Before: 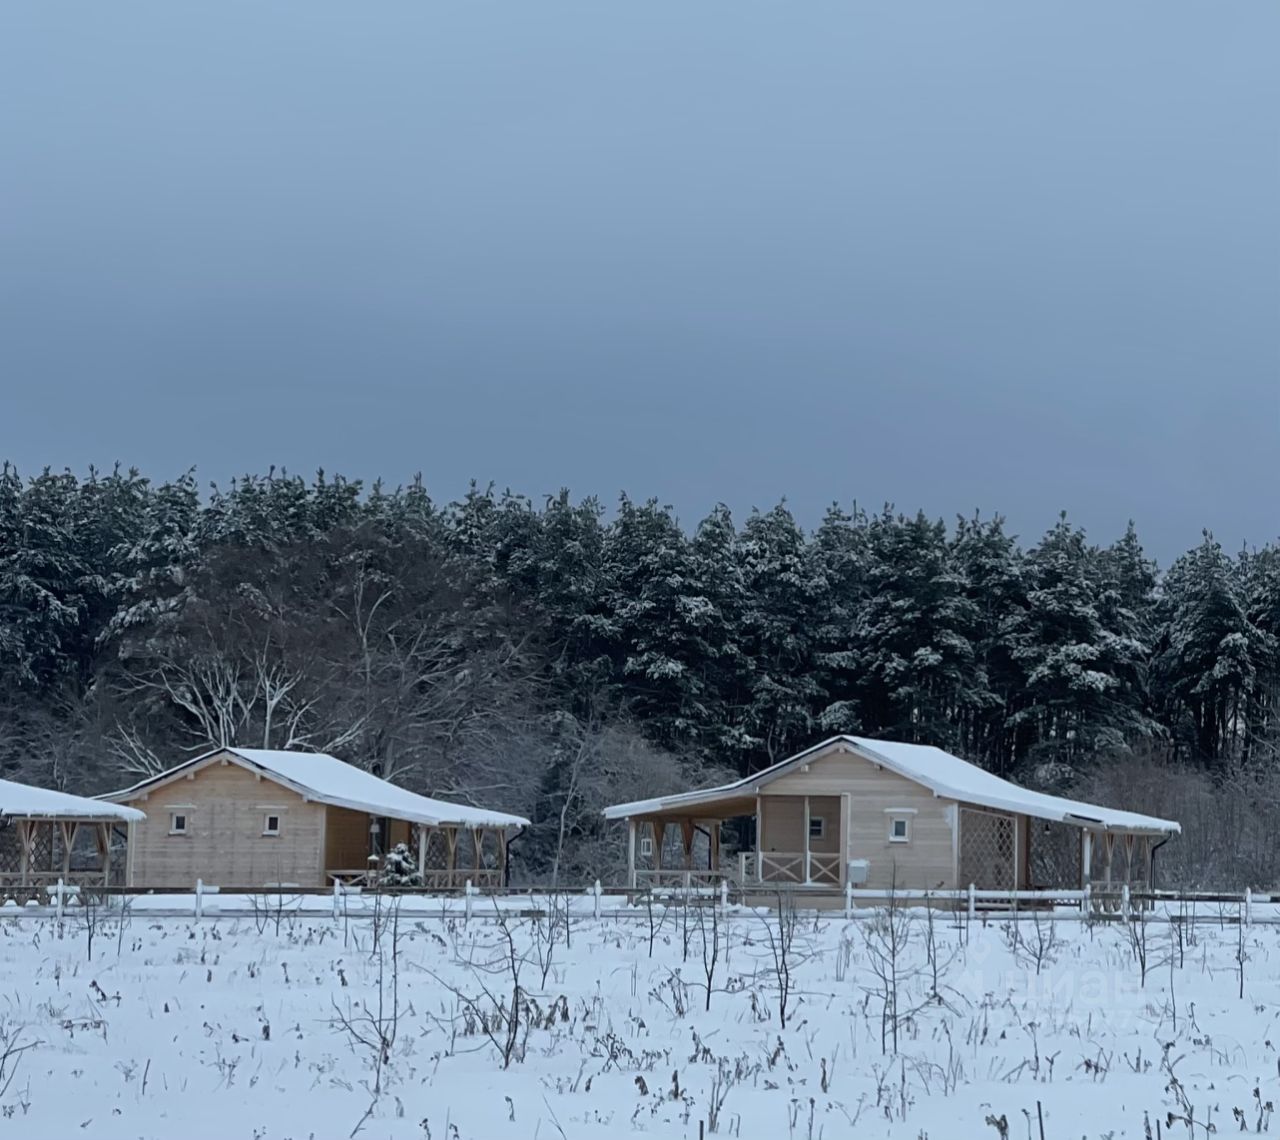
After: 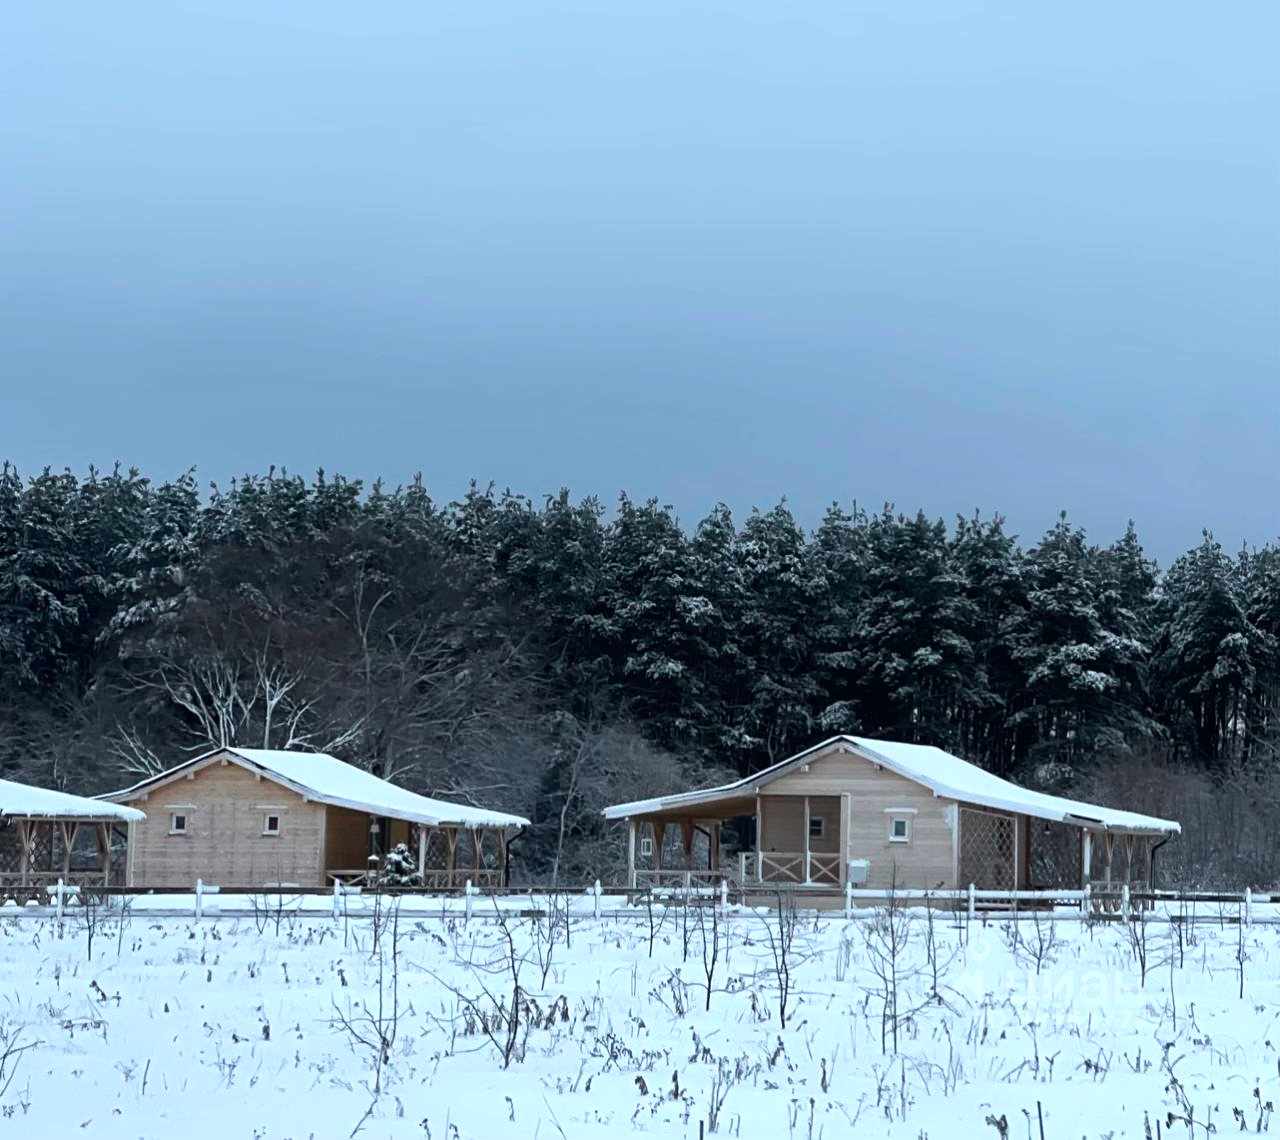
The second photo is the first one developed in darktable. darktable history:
tone equalizer: -8 EV -0.712 EV, -7 EV -0.732 EV, -6 EV -0.629 EV, -5 EV -0.406 EV, -3 EV 0.391 EV, -2 EV 0.6 EV, -1 EV 0.68 EV, +0 EV 0.741 EV, edges refinement/feathering 500, mask exposure compensation -1.57 EV, preserve details guided filter
